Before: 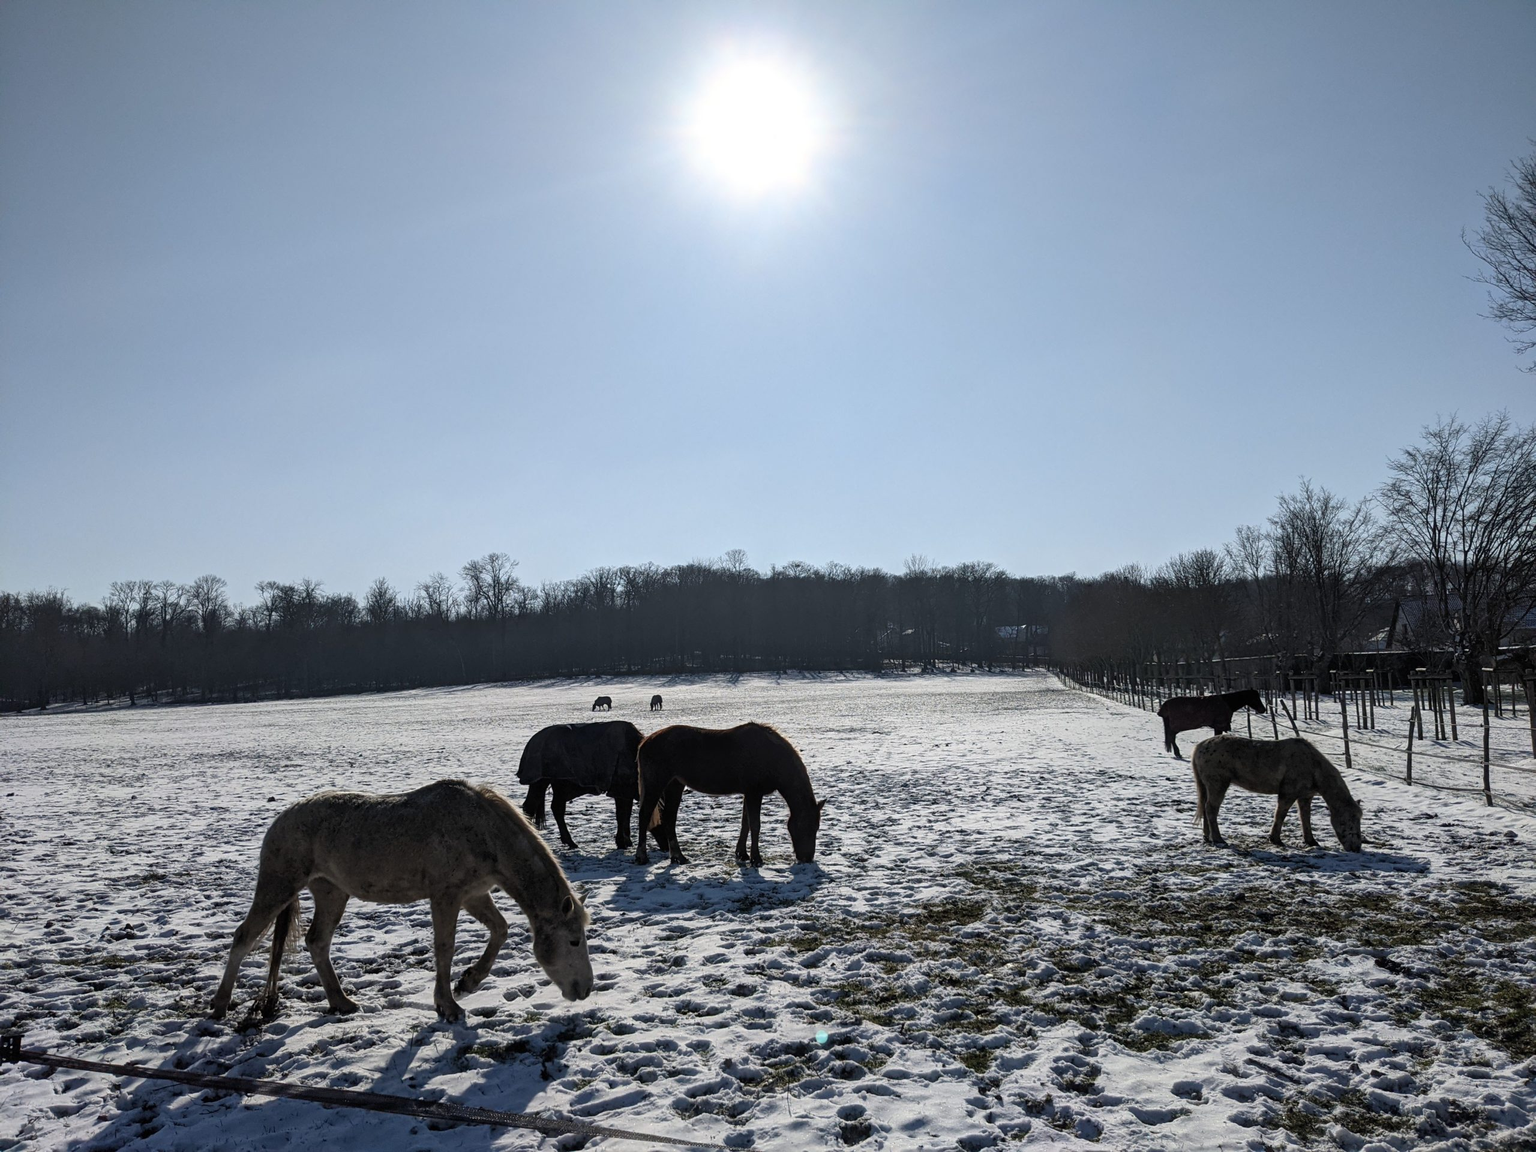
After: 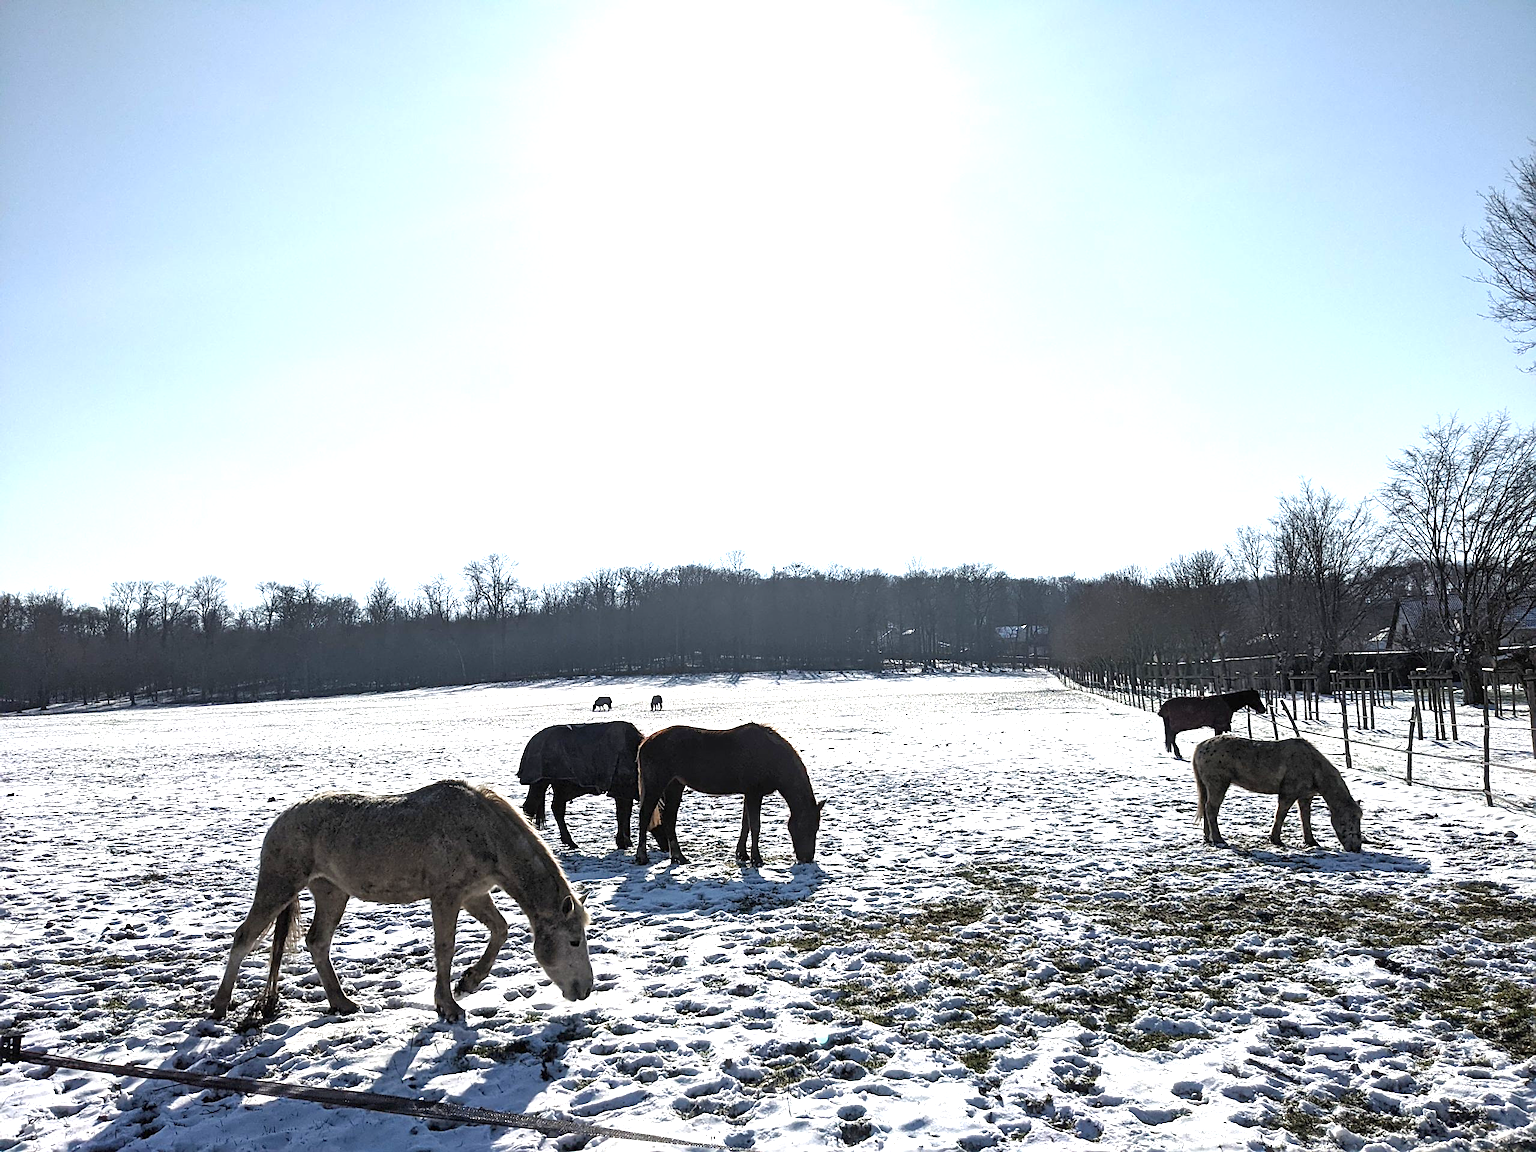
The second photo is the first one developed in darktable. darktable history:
sharpen: on, module defaults
exposure: black level correction 0, exposure 1.379 EV, compensate exposure bias true, compensate highlight preservation false
